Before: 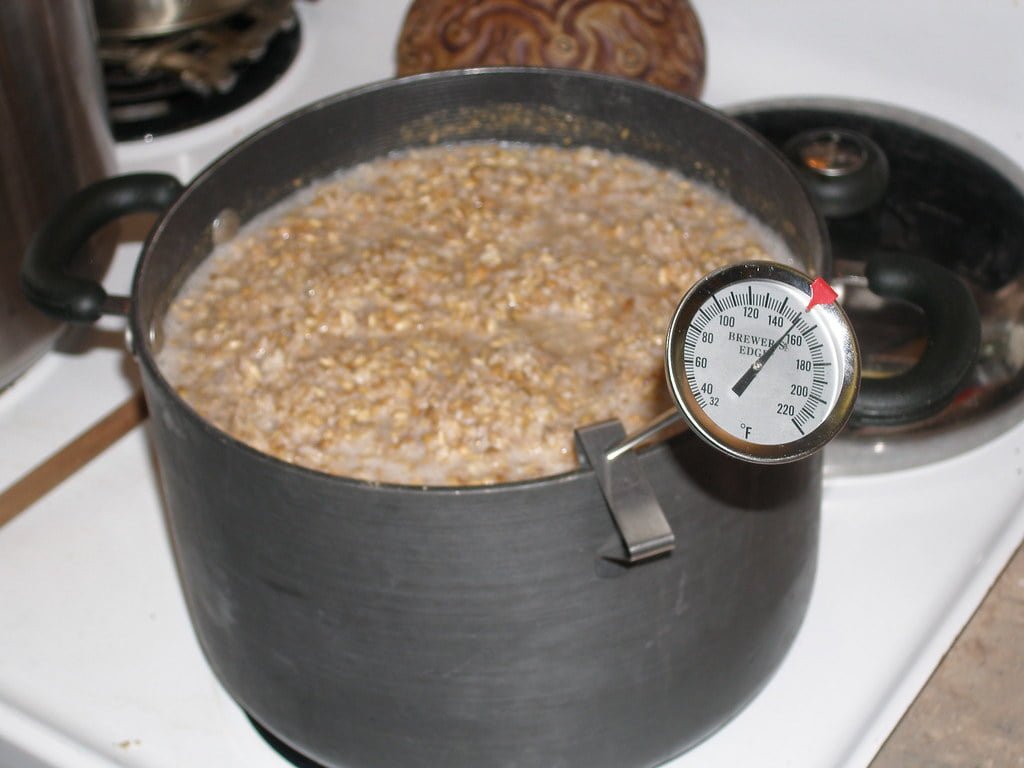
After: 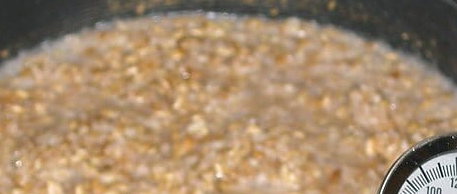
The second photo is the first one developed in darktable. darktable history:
crop: left 28.653%, top 16.798%, right 26.686%, bottom 57.813%
exposure: exposure -0.044 EV, compensate highlight preservation false
sharpen: amount 0.211
color balance rgb: shadows lift › chroma 2.016%, shadows lift › hue 215.47°, perceptual saturation grading › global saturation 2.525%, perceptual brilliance grading › highlights 8.078%, perceptual brilliance grading › mid-tones 3.868%, perceptual brilliance grading › shadows 1.99%
